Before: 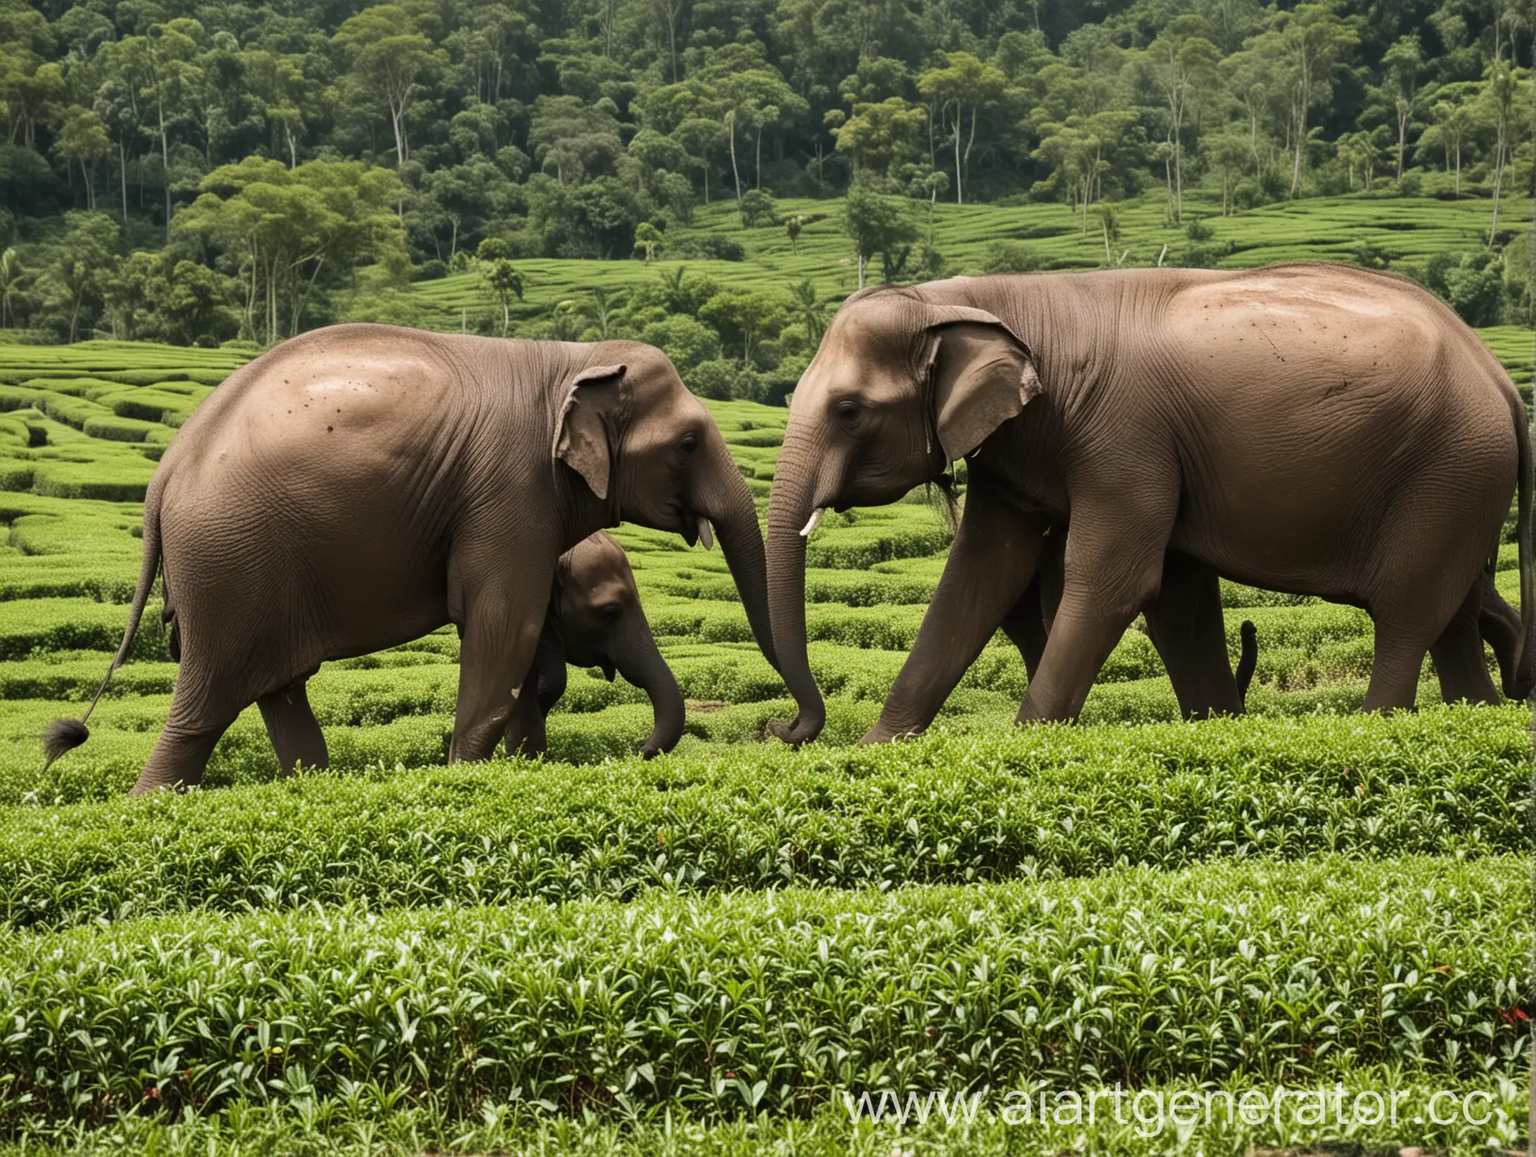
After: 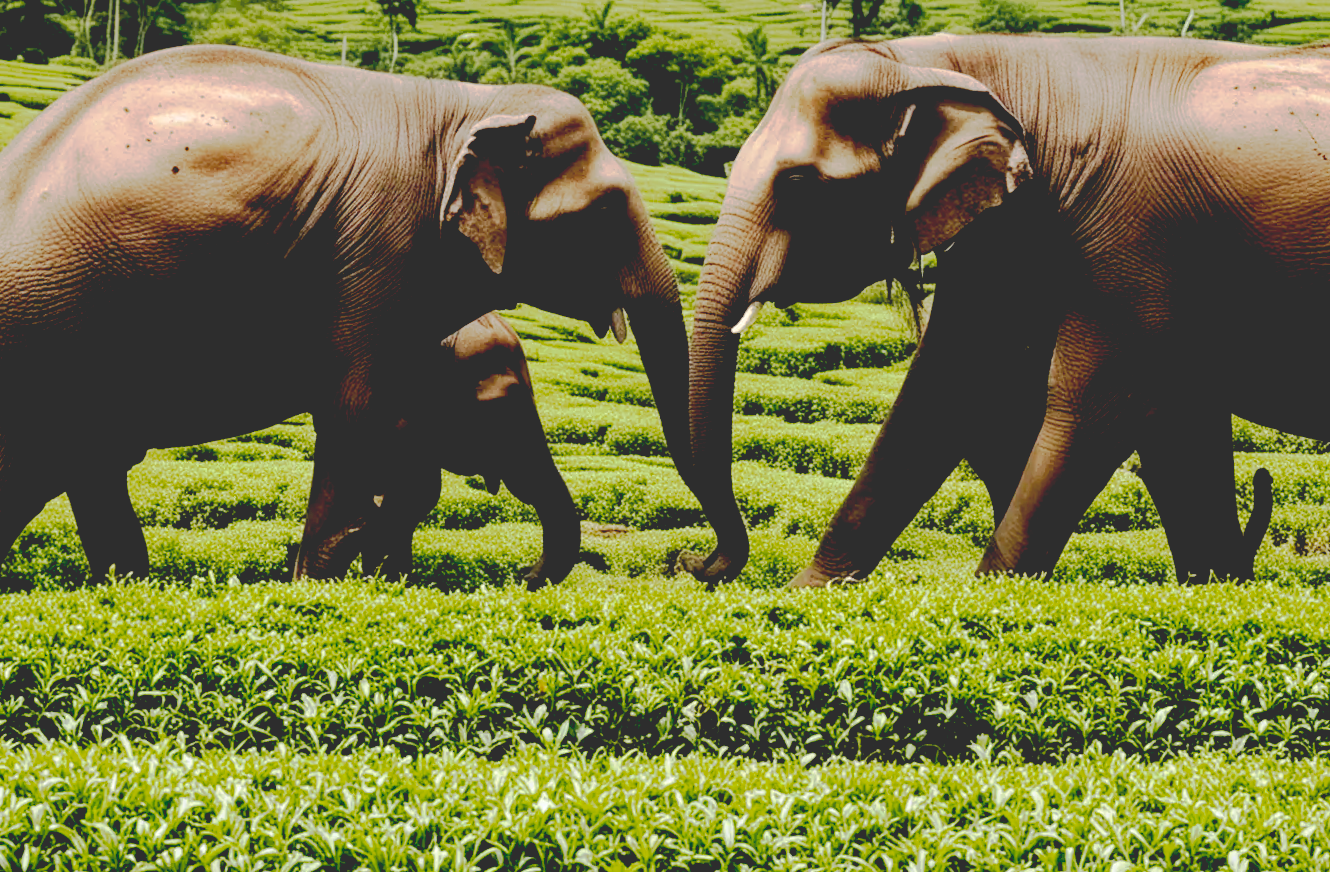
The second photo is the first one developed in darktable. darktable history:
crop and rotate: angle -3.54°, left 9.729%, top 20.403%, right 12.485%, bottom 11.882%
base curve: curves: ch0 [(0.065, 0.026) (0.236, 0.358) (0.53, 0.546) (0.777, 0.841) (0.924, 0.992)], preserve colors none
